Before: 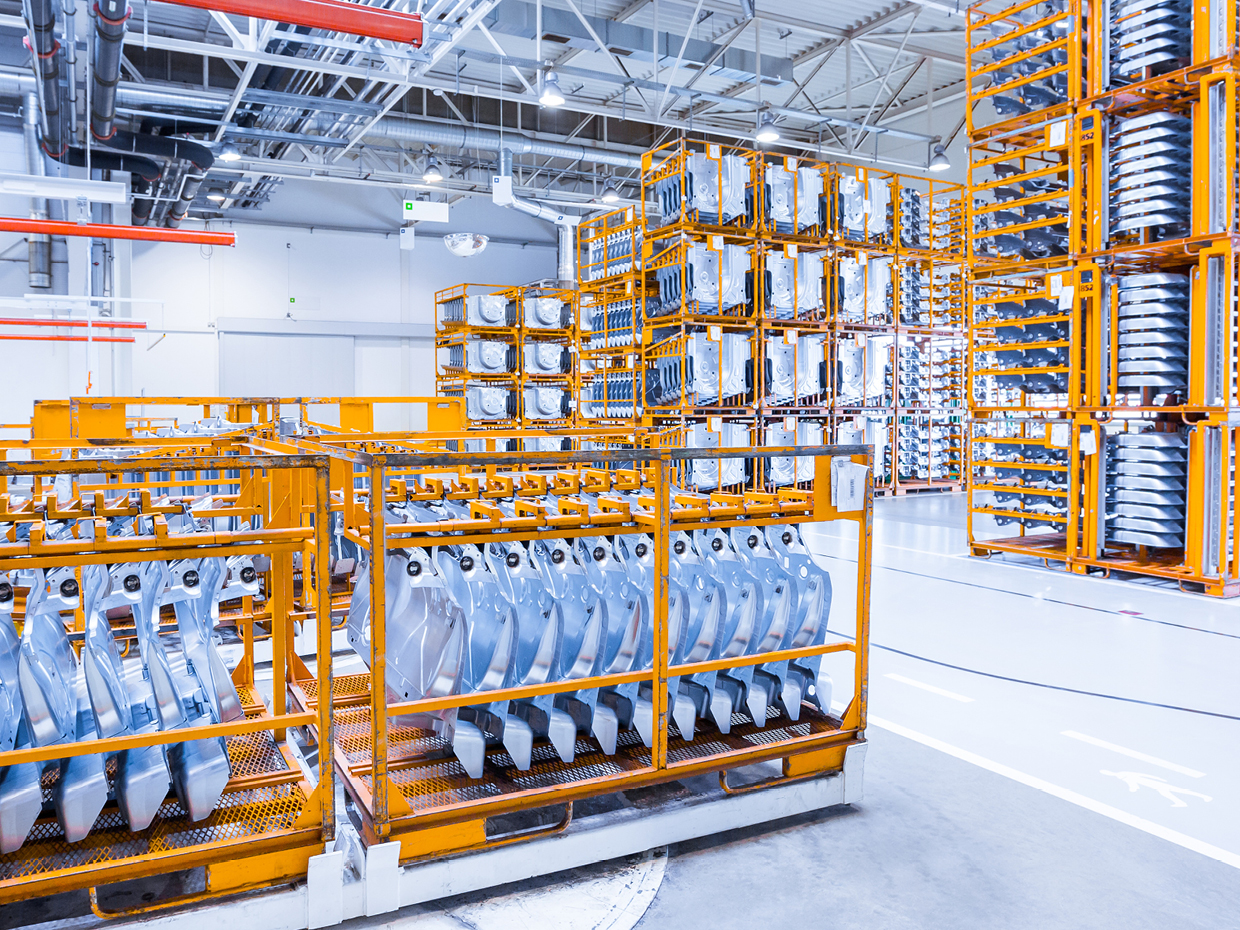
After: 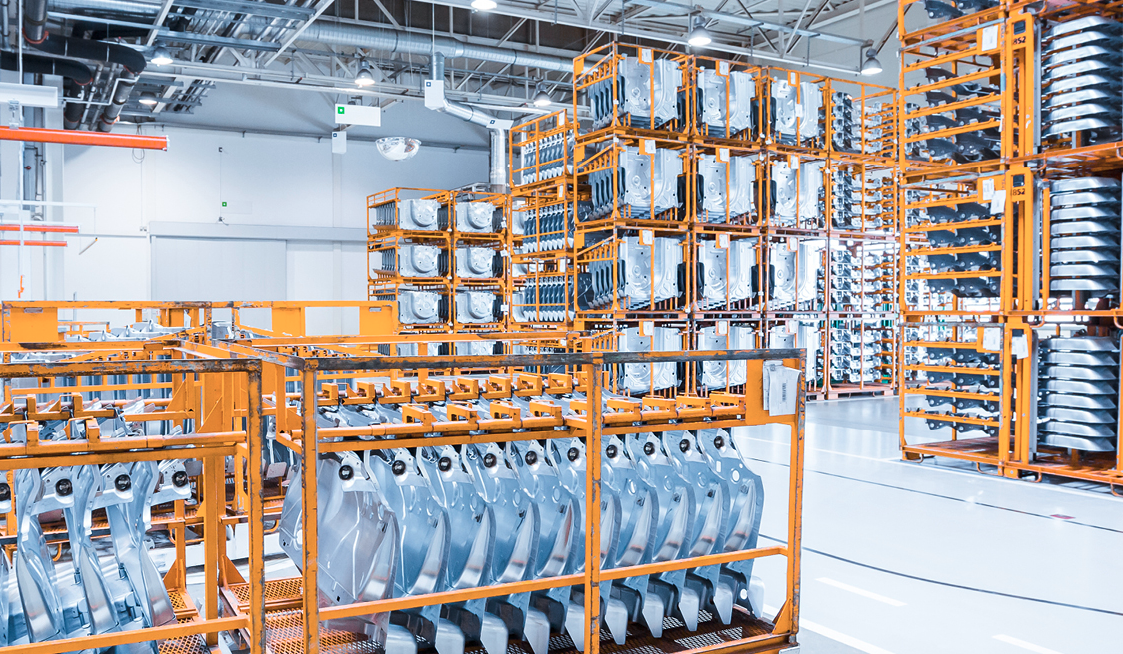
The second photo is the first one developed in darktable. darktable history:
contrast brightness saturation: contrast 0.097, saturation -0.352
crop: left 5.545%, top 10.336%, right 3.828%, bottom 19.286%
